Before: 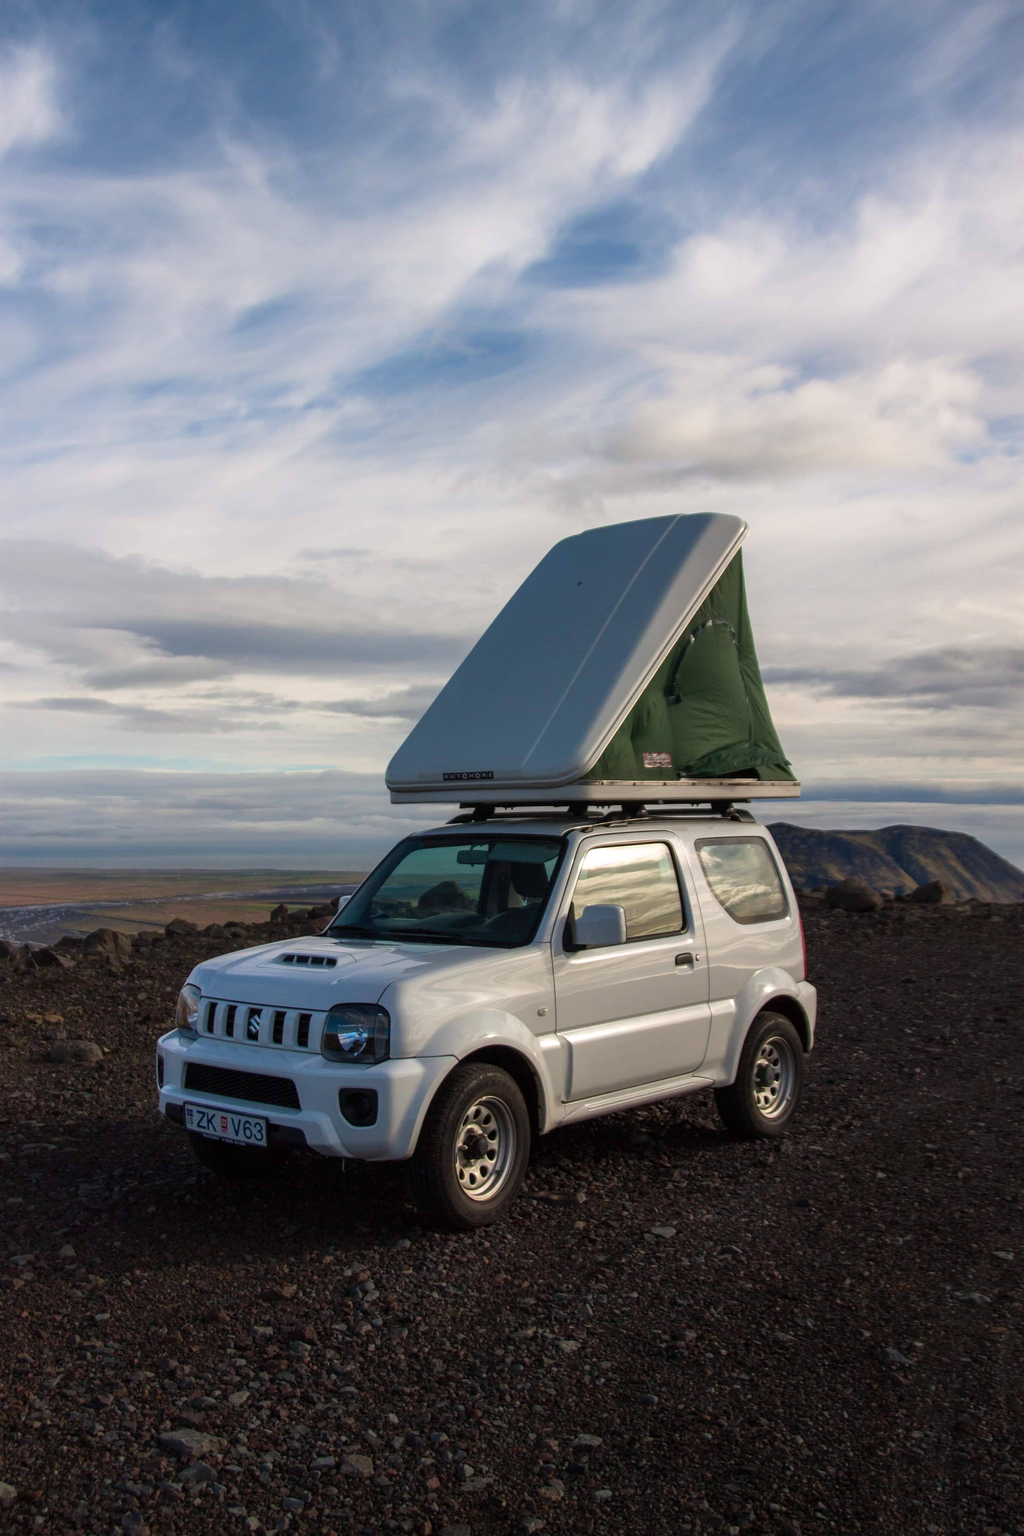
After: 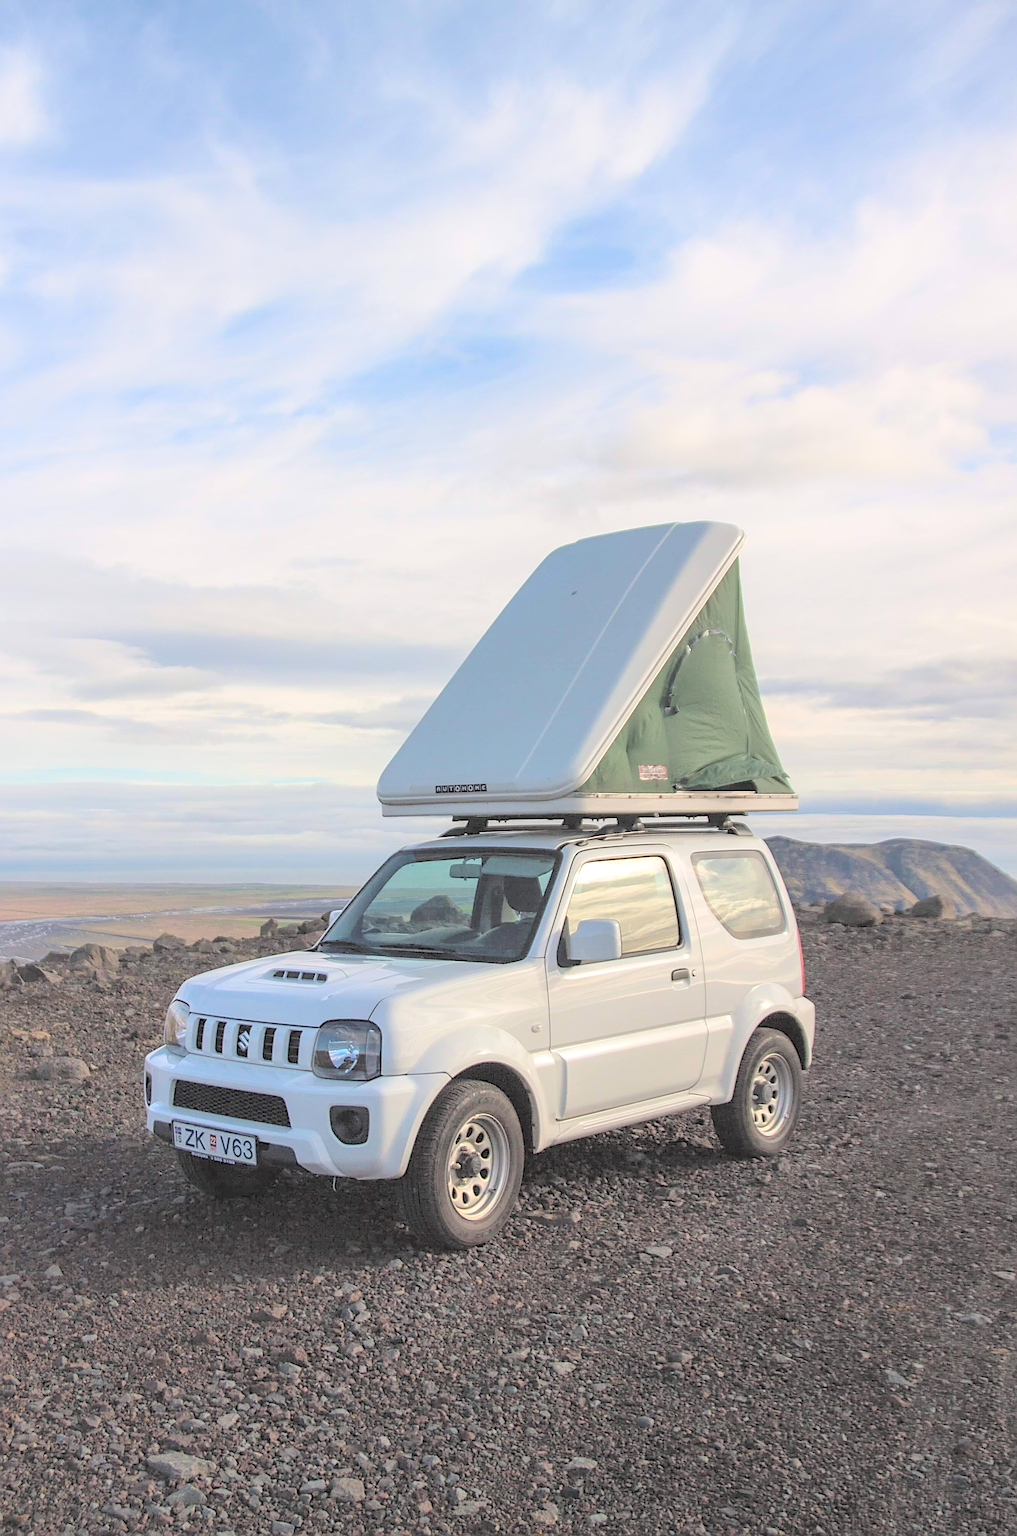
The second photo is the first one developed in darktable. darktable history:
contrast brightness saturation: brightness 0.985
crop and rotate: left 1.436%, right 0.667%, bottom 1.546%
local contrast: mode bilateral grid, contrast 15, coarseness 36, detail 105%, midtone range 0.2
sharpen: radius 2.718, amount 0.669
